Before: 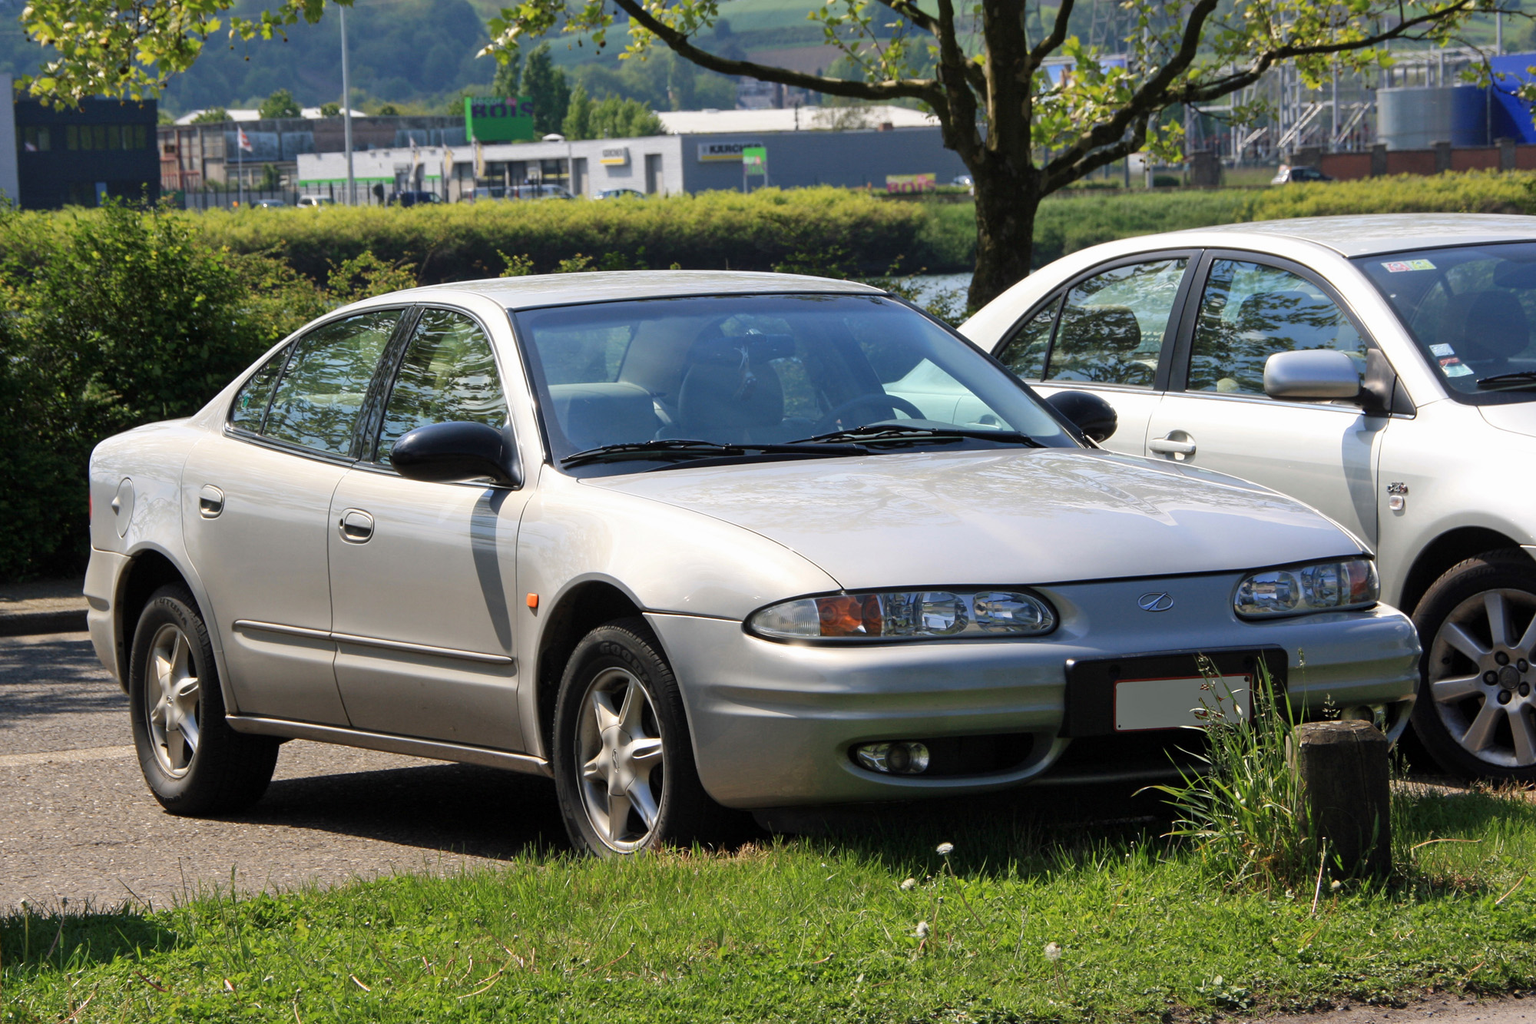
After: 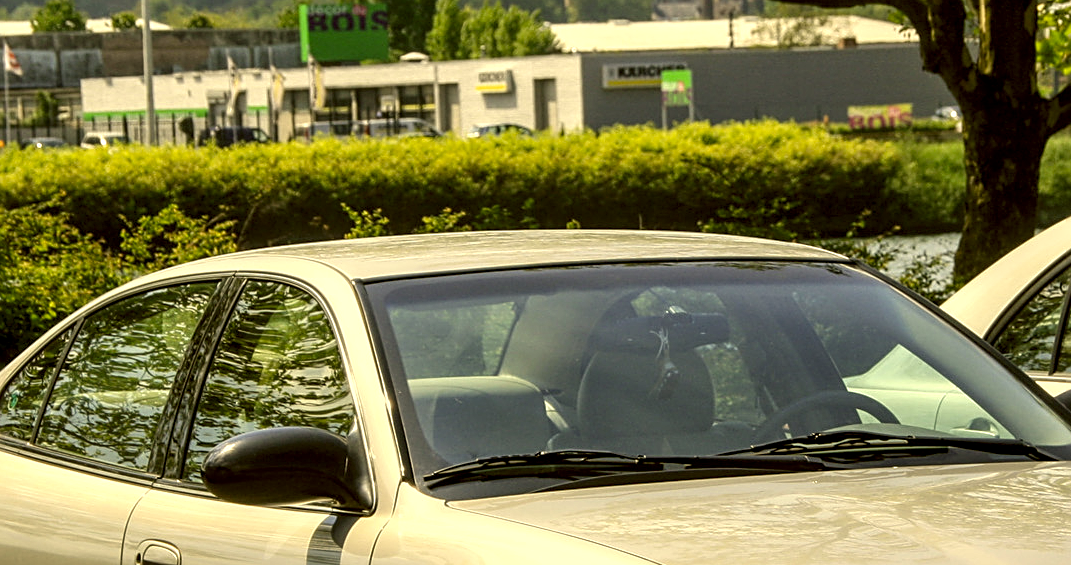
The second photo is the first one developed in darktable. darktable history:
sharpen: on, module defaults
crop: left 15.327%, top 9.16%, right 31.113%, bottom 48.397%
color correction: highlights a* 0.149, highlights b* 29.77, shadows a* -0.15, shadows b* 21.24
local contrast: detail 160%
